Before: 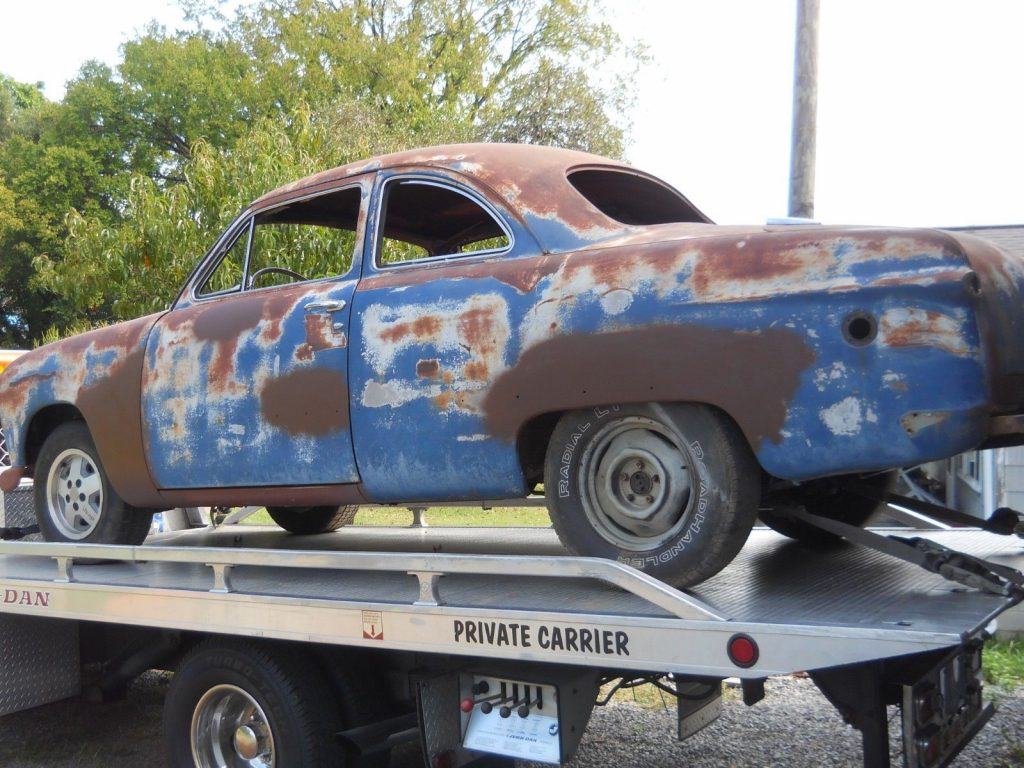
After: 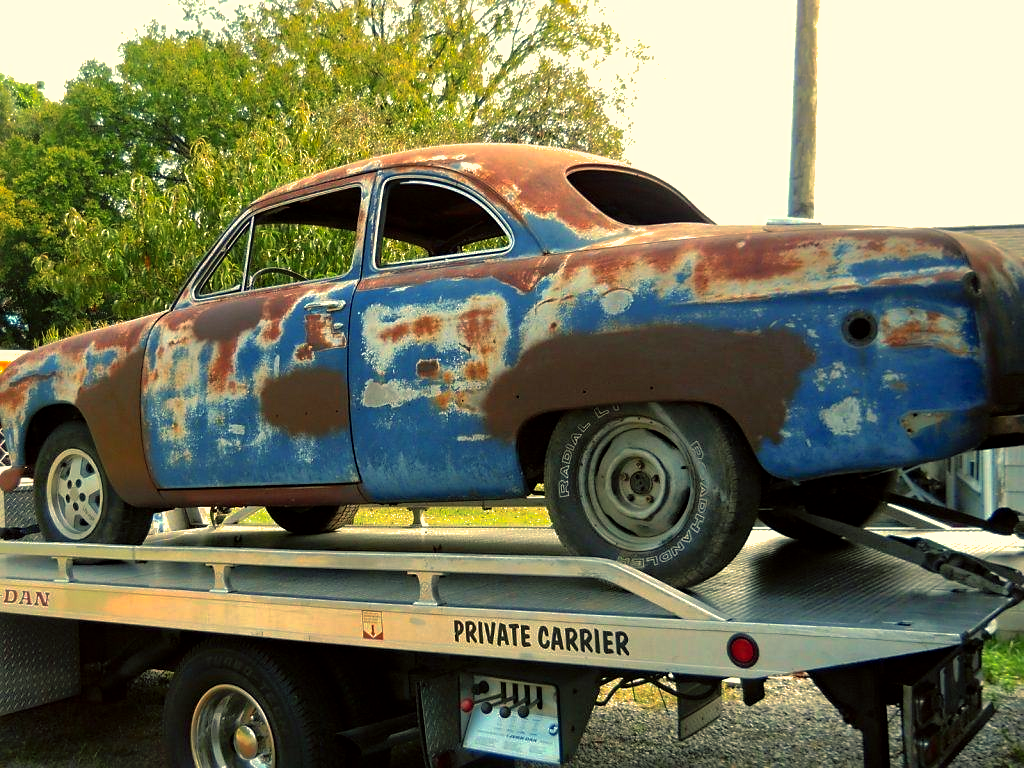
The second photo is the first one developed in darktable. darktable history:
shadows and highlights: on, module defaults
sharpen: radius 1.458, amount 0.398, threshold 1.271
color balance: mode lift, gamma, gain (sRGB), lift [1.014, 0.966, 0.918, 0.87], gamma [0.86, 0.734, 0.918, 0.976], gain [1.063, 1.13, 1.063, 0.86]
haze removal: compatibility mode true, adaptive false
